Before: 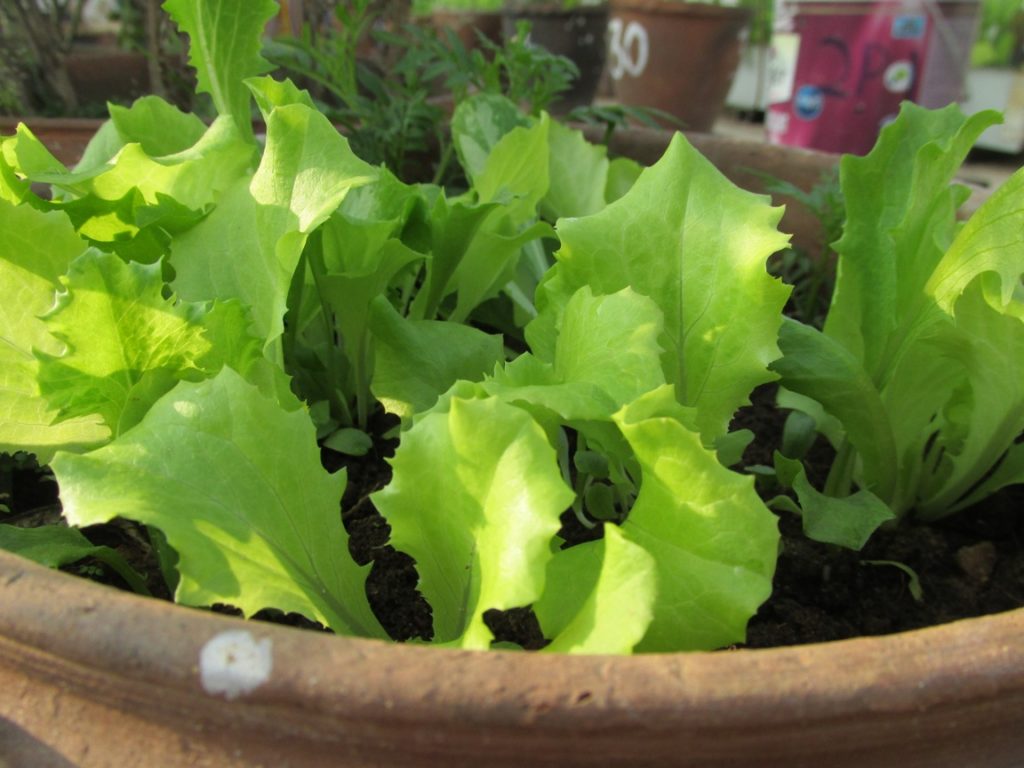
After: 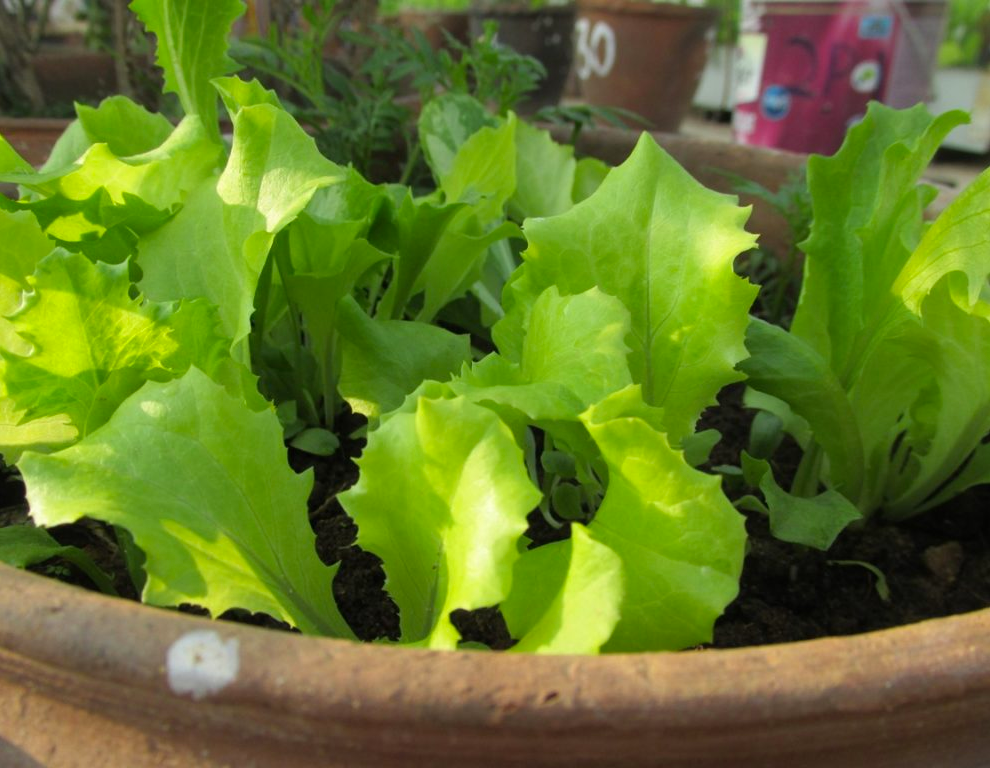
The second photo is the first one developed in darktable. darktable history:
crop and rotate: left 3.238%
color balance rgb: perceptual saturation grading › global saturation 10%
